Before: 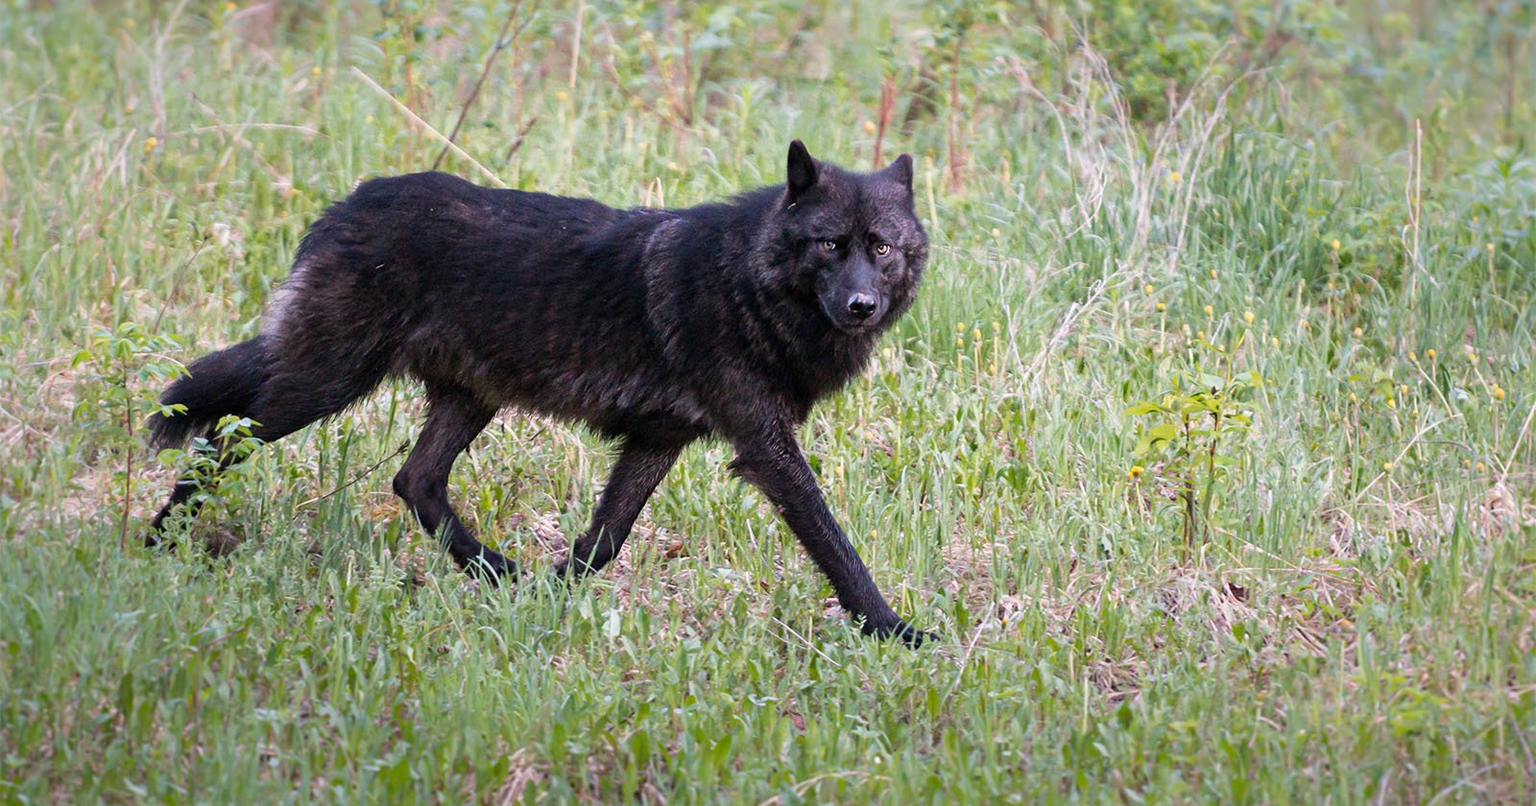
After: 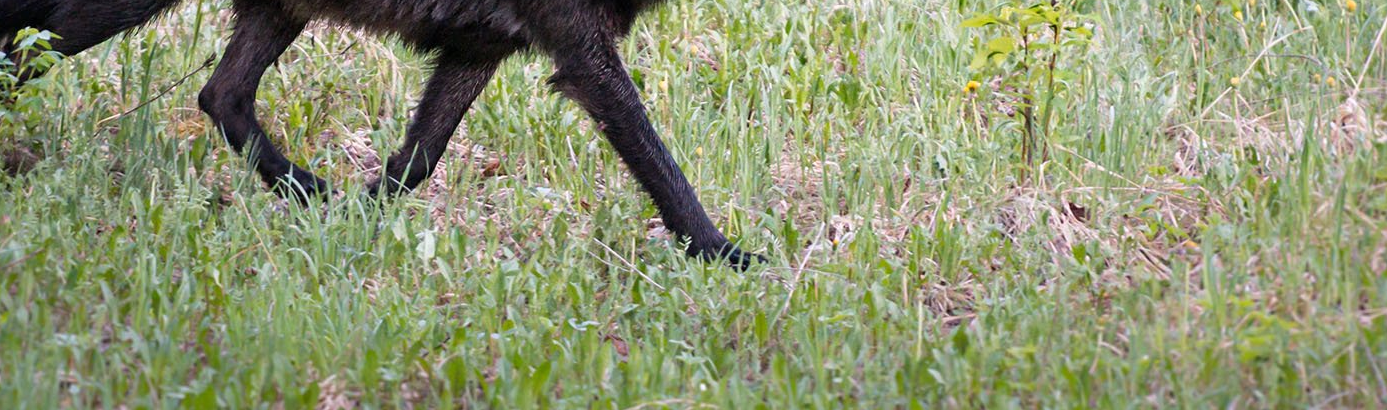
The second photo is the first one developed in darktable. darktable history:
crop and rotate: left 13.287%, top 48.261%, bottom 2.907%
tone equalizer: on, module defaults
